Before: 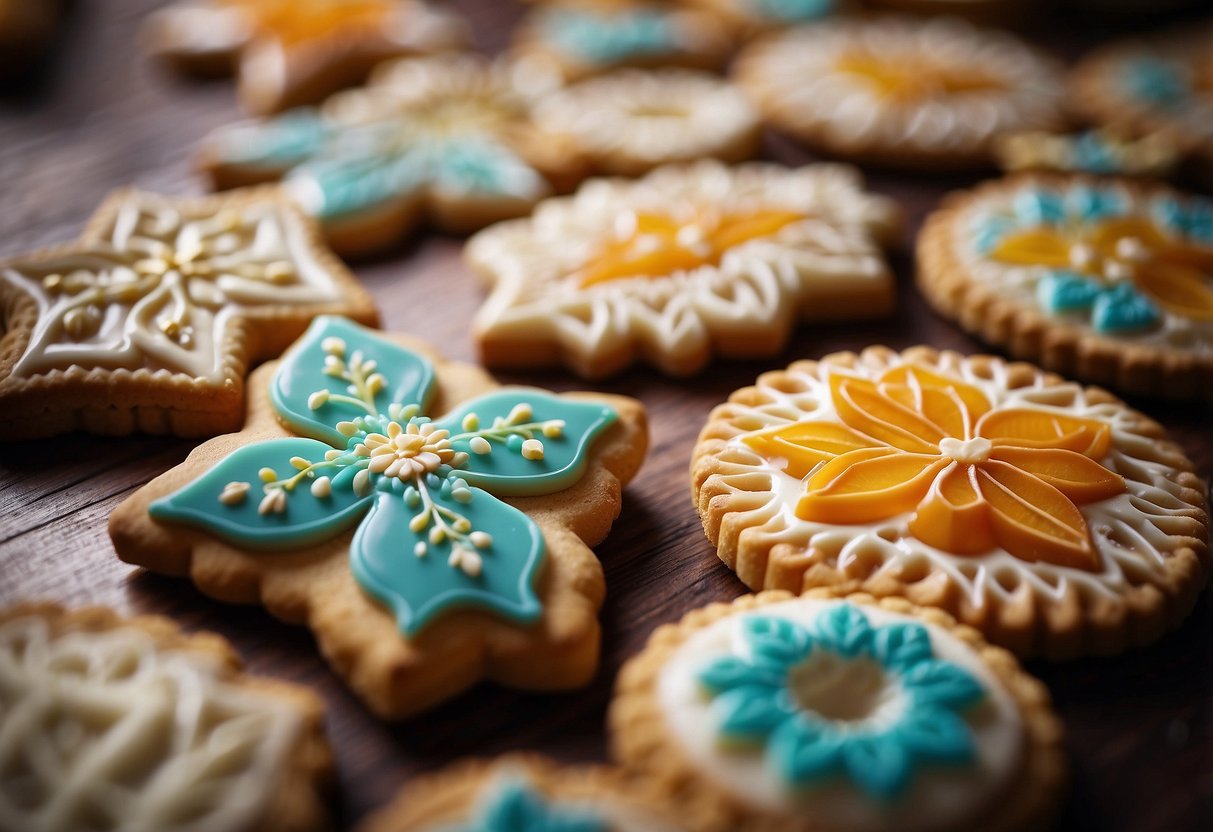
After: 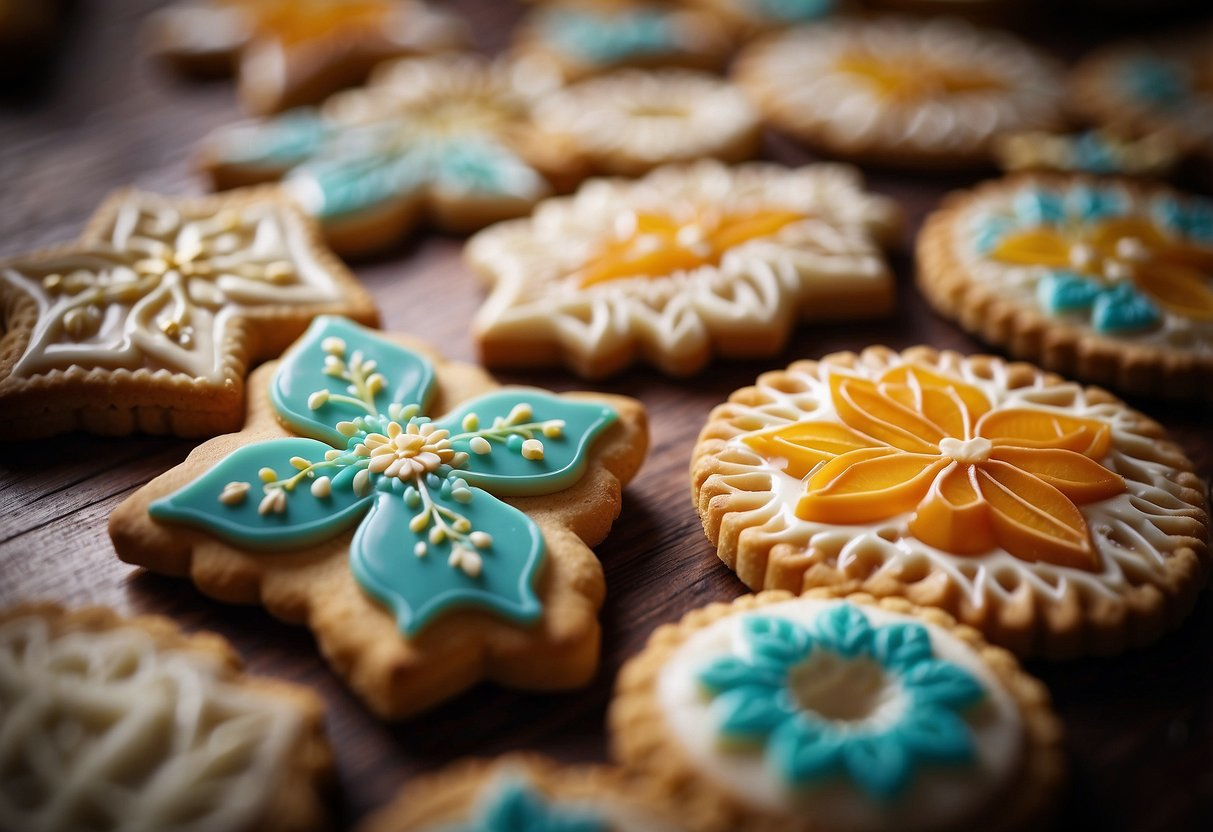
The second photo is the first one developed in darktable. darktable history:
vignetting: brightness -0.555, saturation 0.002, automatic ratio true
